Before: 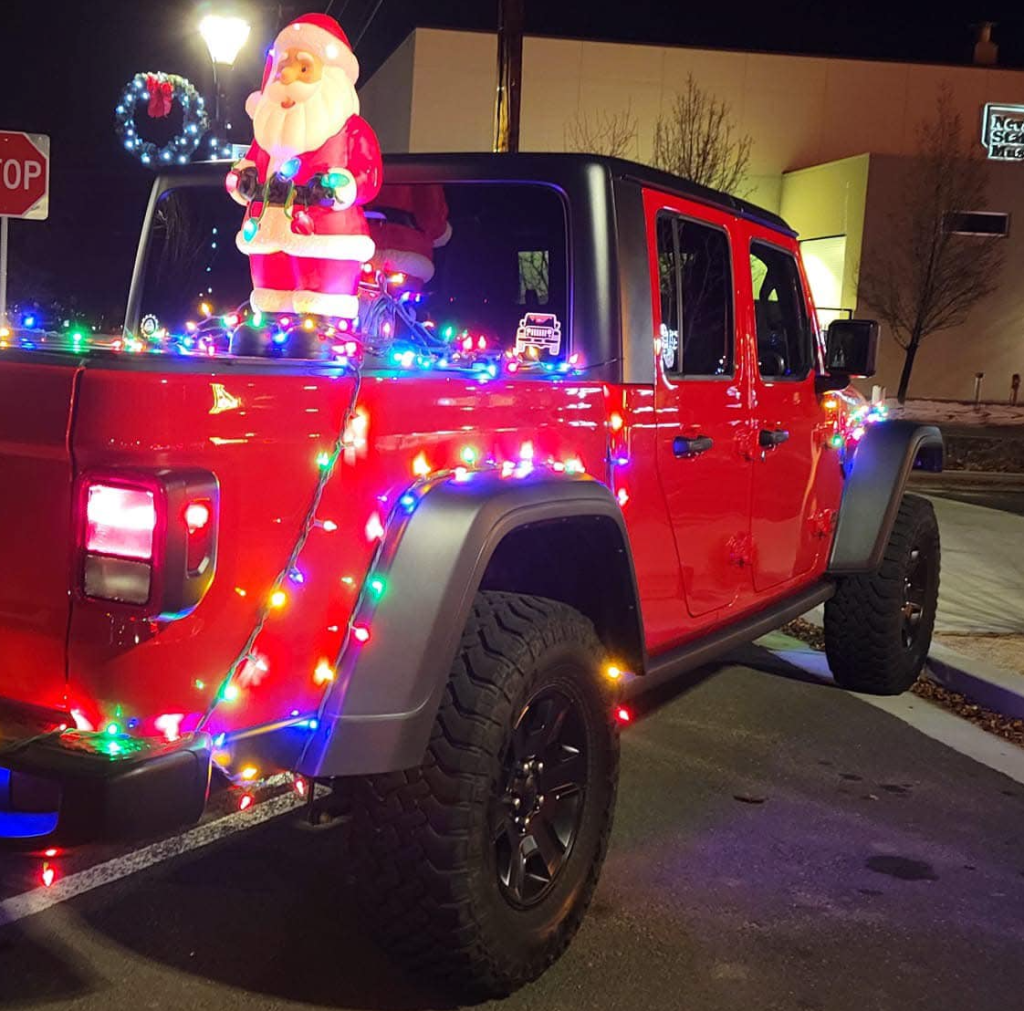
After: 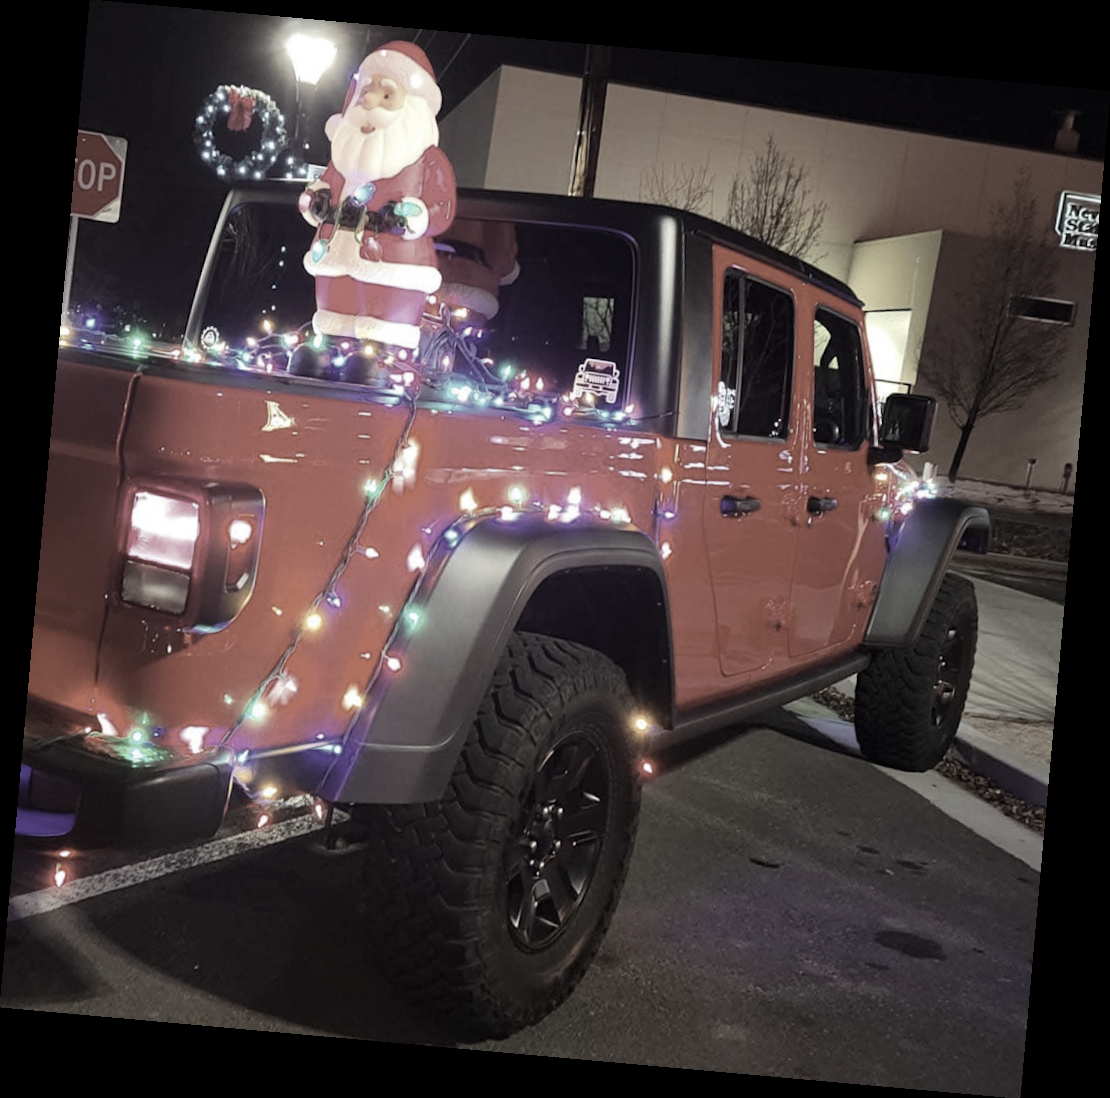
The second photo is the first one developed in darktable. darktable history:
color correction: saturation 0.3
local contrast: mode bilateral grid, contrast 15, coarseness 36, detail 105%, midtone range 0.2
rotate and perspective: rotation 5.12°, automatic cropping off
